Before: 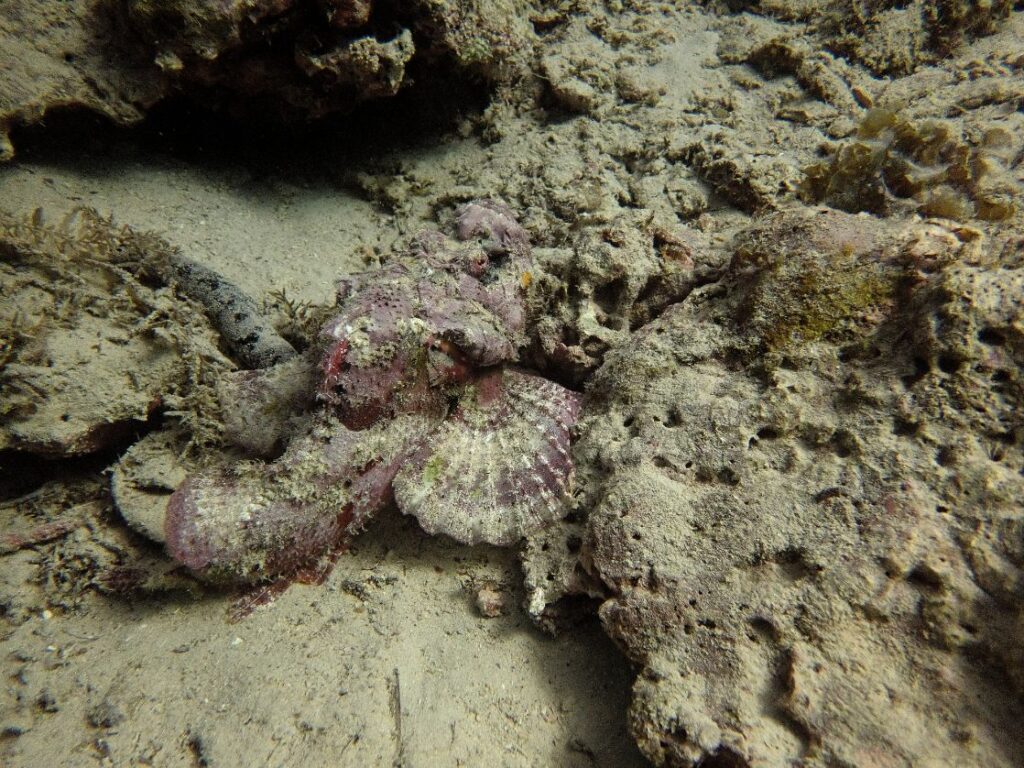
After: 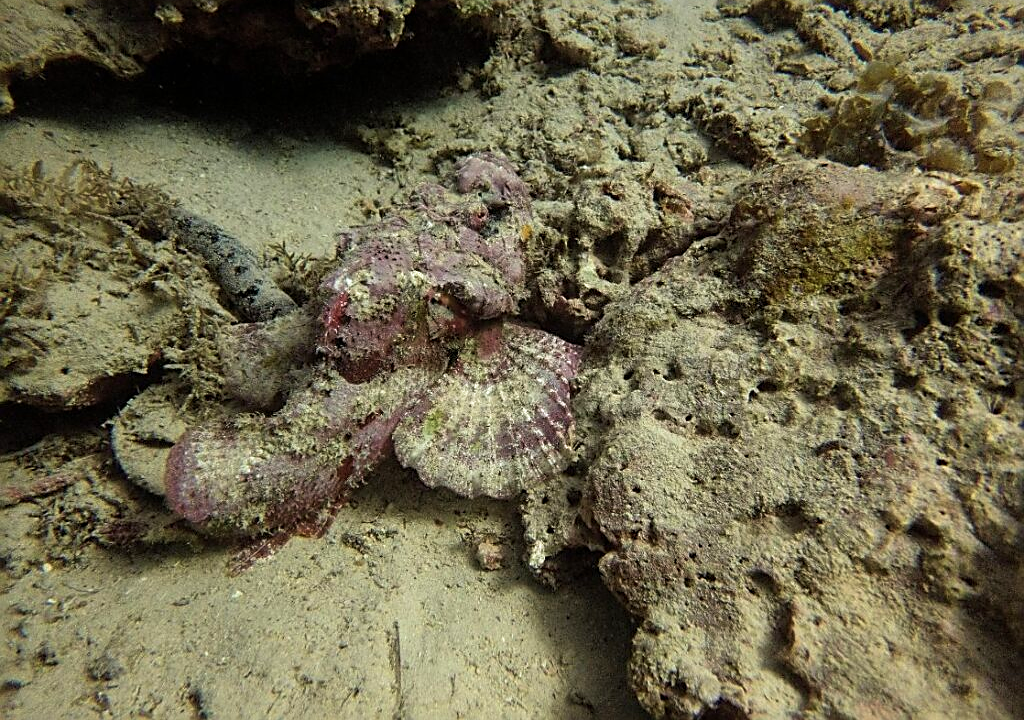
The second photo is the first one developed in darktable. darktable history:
crop and rotate: top 6.25%
velvia: on, module defaults
sharpen: amount 0.55
